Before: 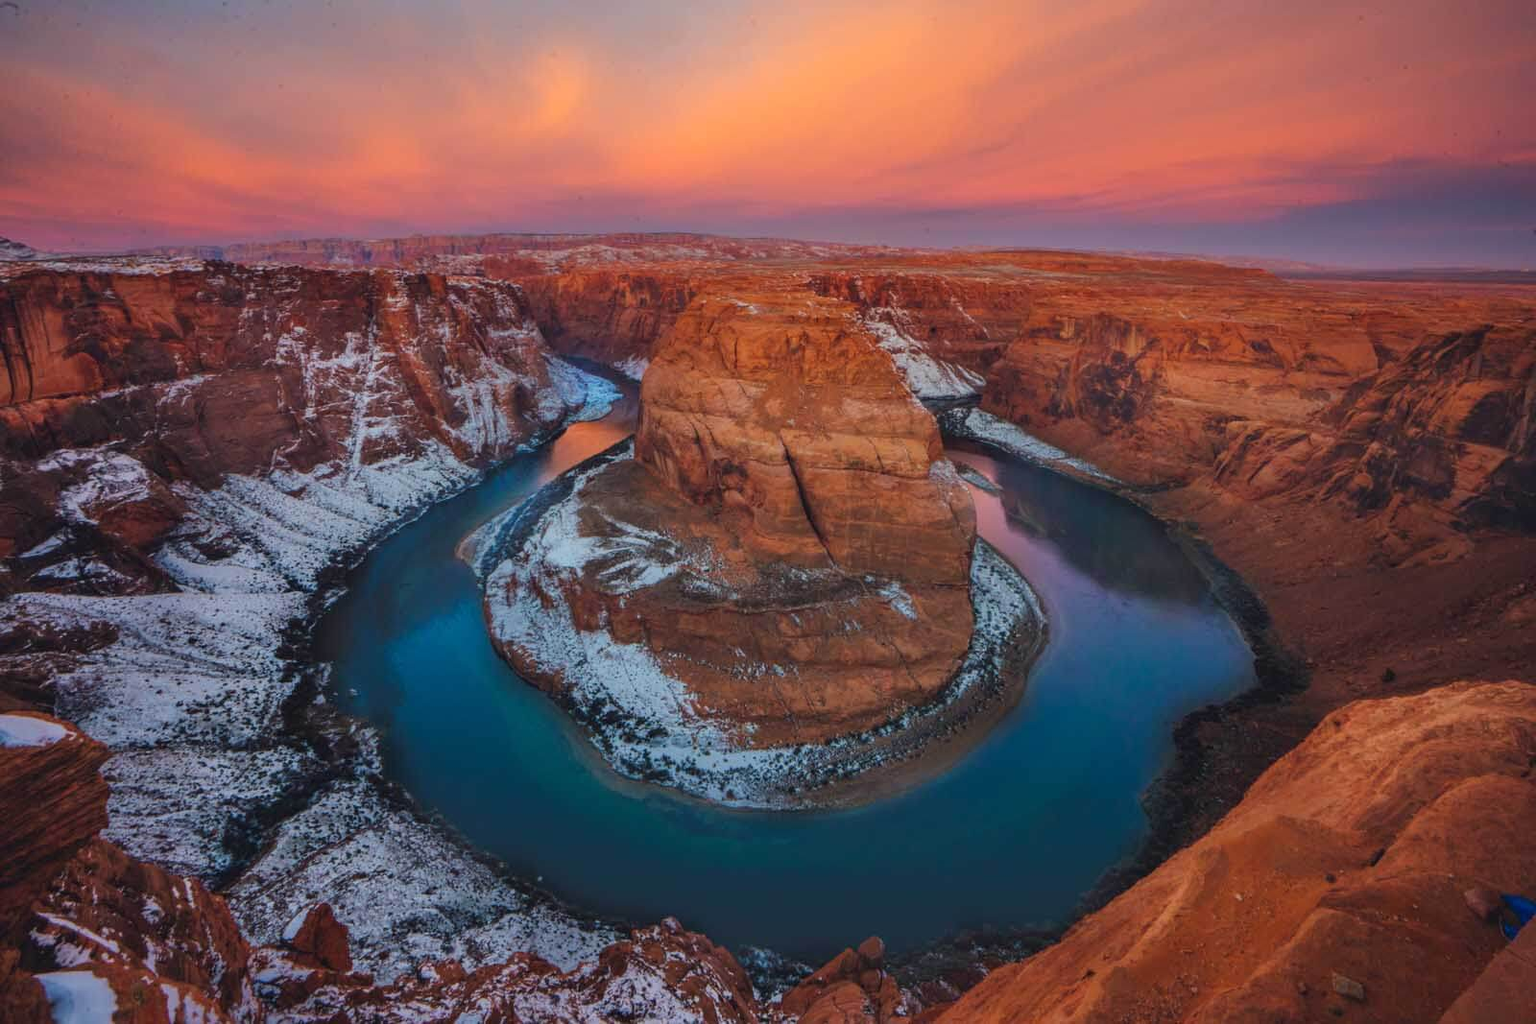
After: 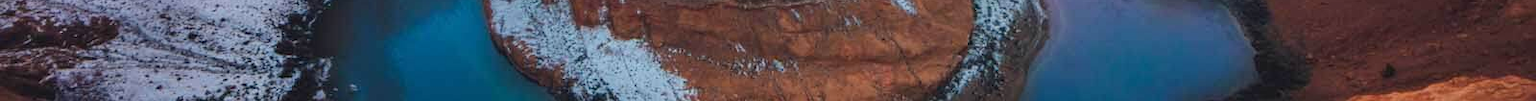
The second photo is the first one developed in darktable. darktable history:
rotate and perspective: crop left 0, crop top 0
crop and rotate: top 59.084%, bottom 30.916%
bloom: size 5%, threshold 95%, strength 15%
exposure: exposure 0.2 EV, compensate highlight preservation false
